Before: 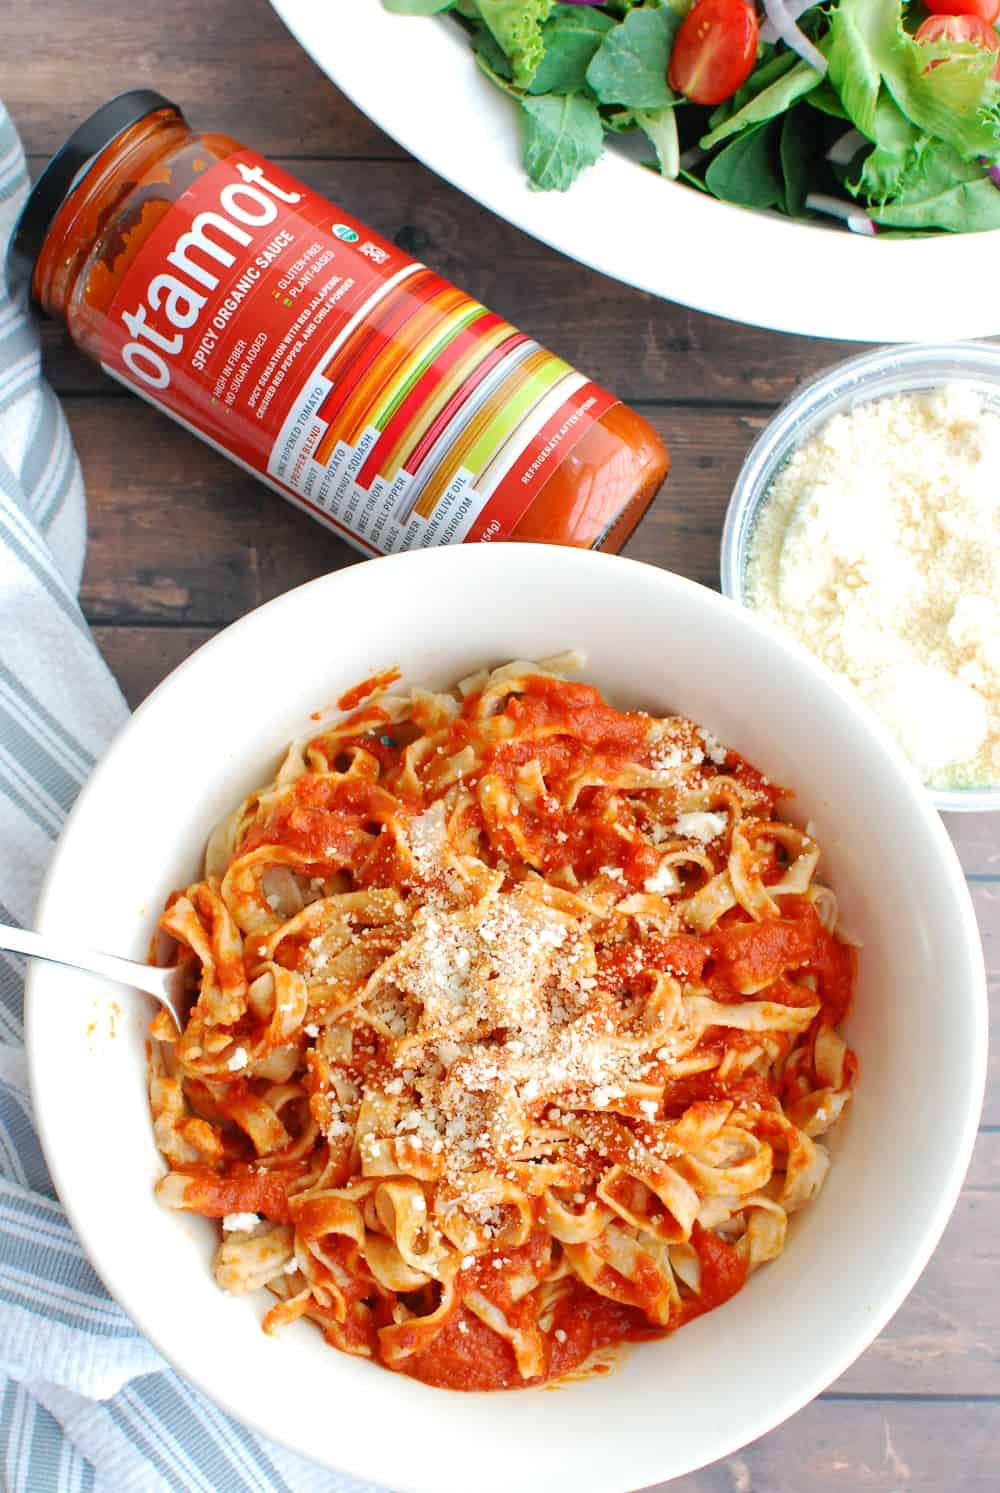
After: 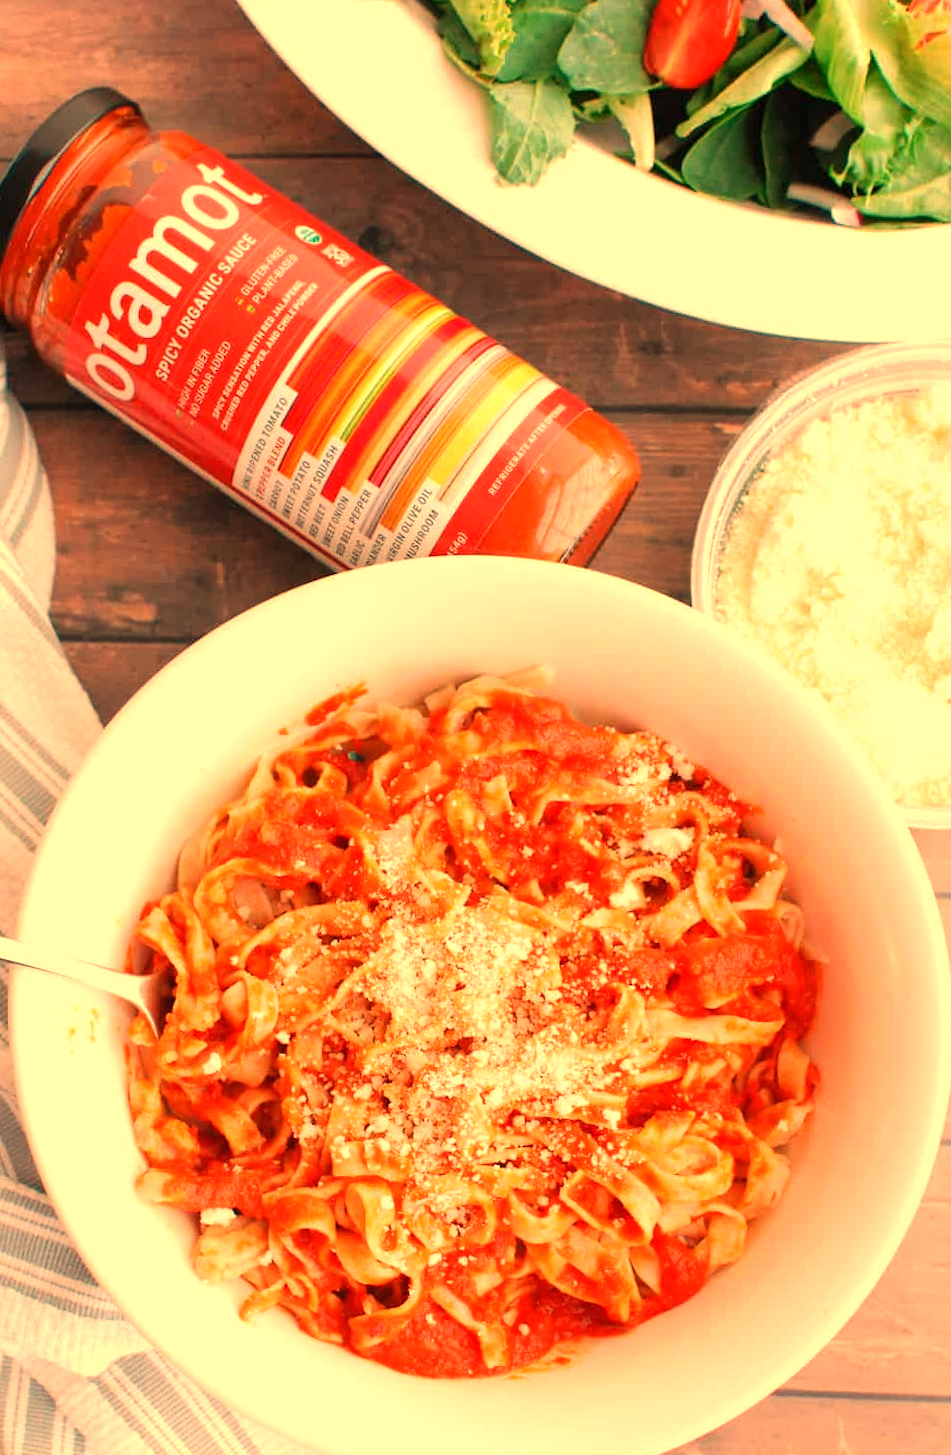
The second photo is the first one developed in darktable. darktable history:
white balance: red 1.467, blue 0.684
rotate and perspective: rotation 0.074°, lens shift (vertical) 0.096, lens shift (horizontal) -0.041, crop left 0.043, crop right 0.952, crop top 0.024, crop bottom 0.979
